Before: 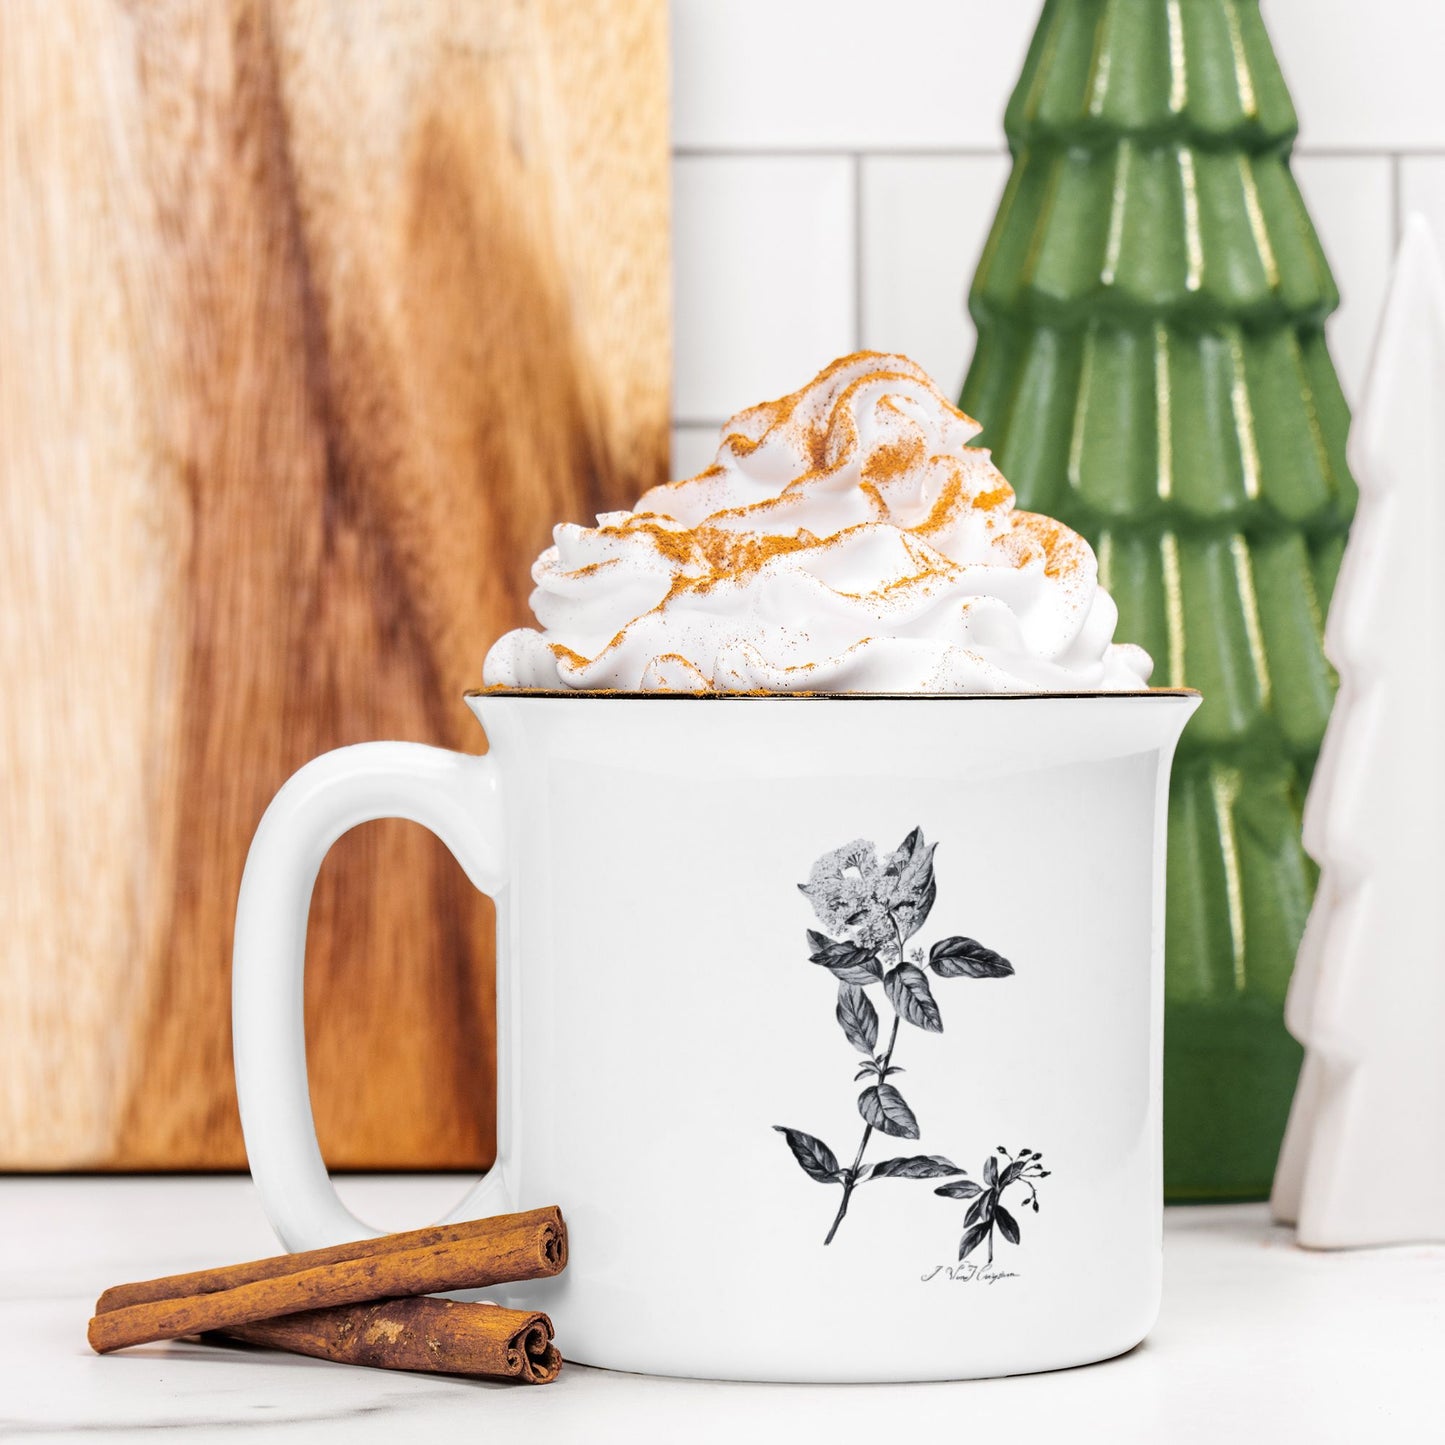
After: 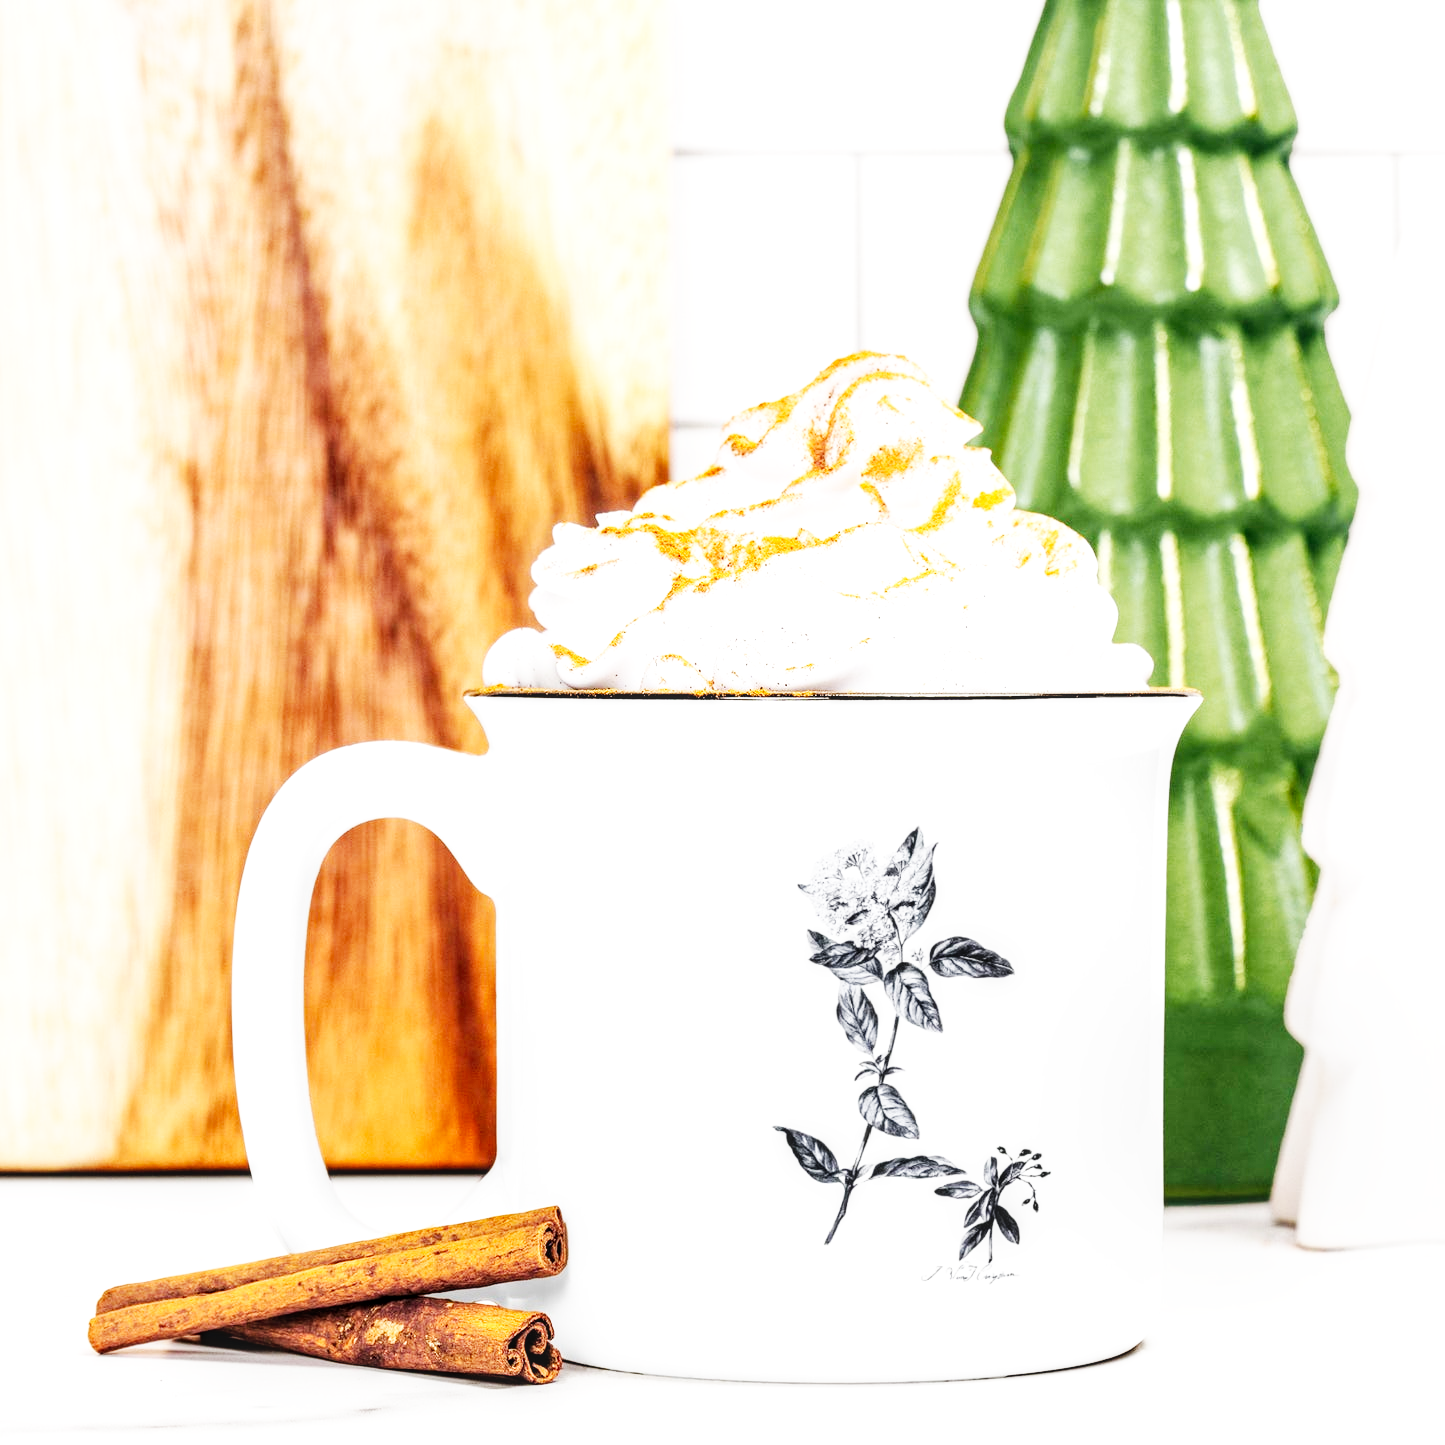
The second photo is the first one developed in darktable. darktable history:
local contrast: on, module defaults
base curve: curves: ch0 [(0, 0) (0.007, 0.004) (0.027, 0.03) (0.046, 0.07) (0.207, 0.54) (0.442, 0.872) (0.673, 0.972) (1, 1)], preserve colors none
